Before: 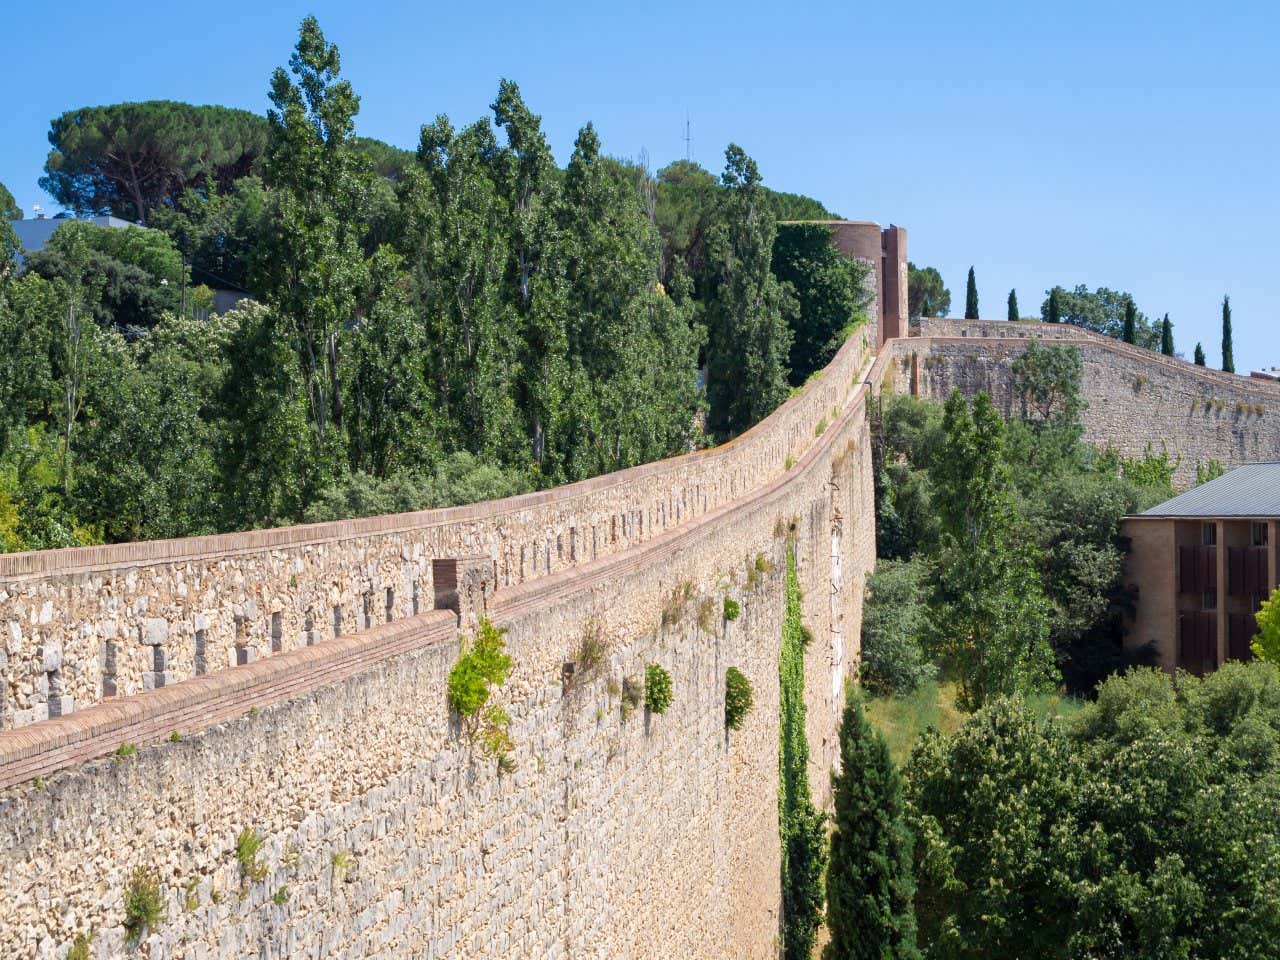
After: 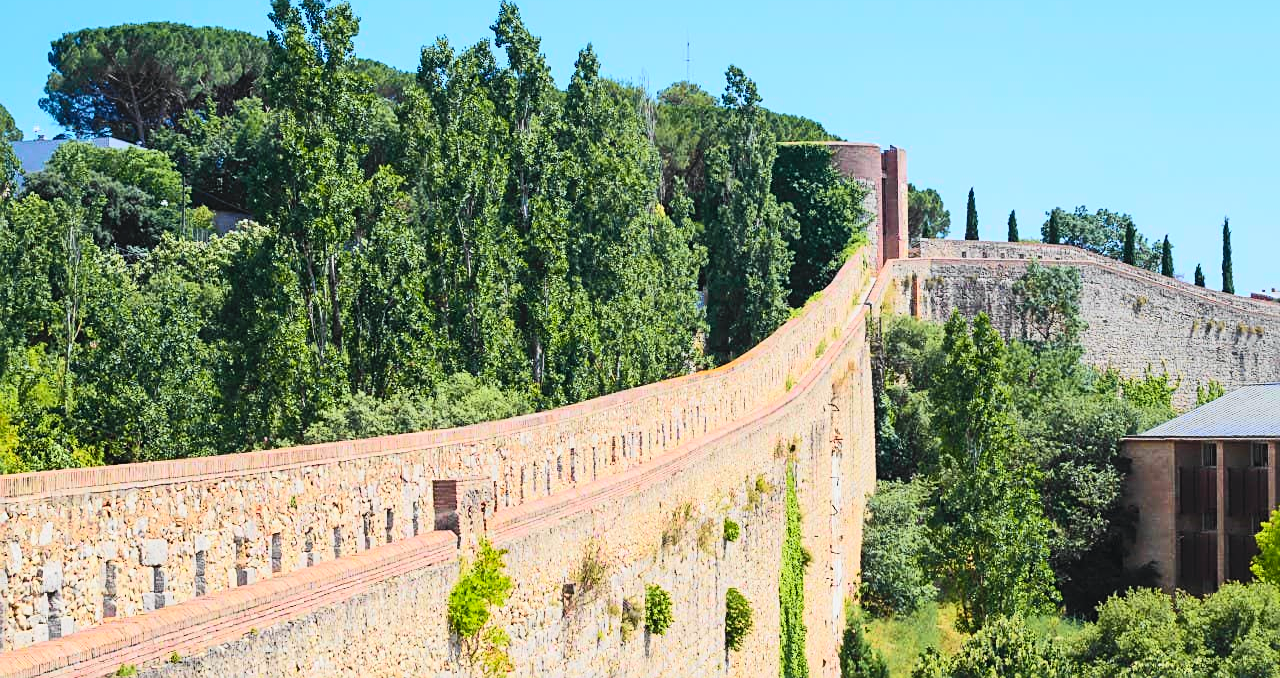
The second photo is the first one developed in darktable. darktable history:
tone curve: curves: ch0 [(0, 0.015) (0.037, 0.022) (0.131, 0.116) (0.316, 0.345) (0.49, 0.615) (0.677, 0.82) (0.813, 0.891) (1, 0.955)]; ch1 [(0, 0) (0.366, 0.367) (0.475, 0.462) (0.494, 0.496) (0.504, 0.497) (0.554, 0.571) (0.618, 0.668) (1, 1)]; ch2 [(0, 0) (0.333, 0.346) (0.375, 0.375) (0.435, 0.424) (0.476, 0.492) (0.502, 0.499) (0.525, 0.522) (0.558, 0.575) (0.614, 0.656) (1, 1)], color space Lab, independent channels, preserve colors none
exposure: black level correction -0.008, exposure 0.067 EV, compensate highlight preservation false
rotate and perspective: crop left 0, crop top 0
contrast brightness saturation: saturation 0.18
crop and rotate: top 8.293%, bottom 20.996%
sharpen: on, module defaults
